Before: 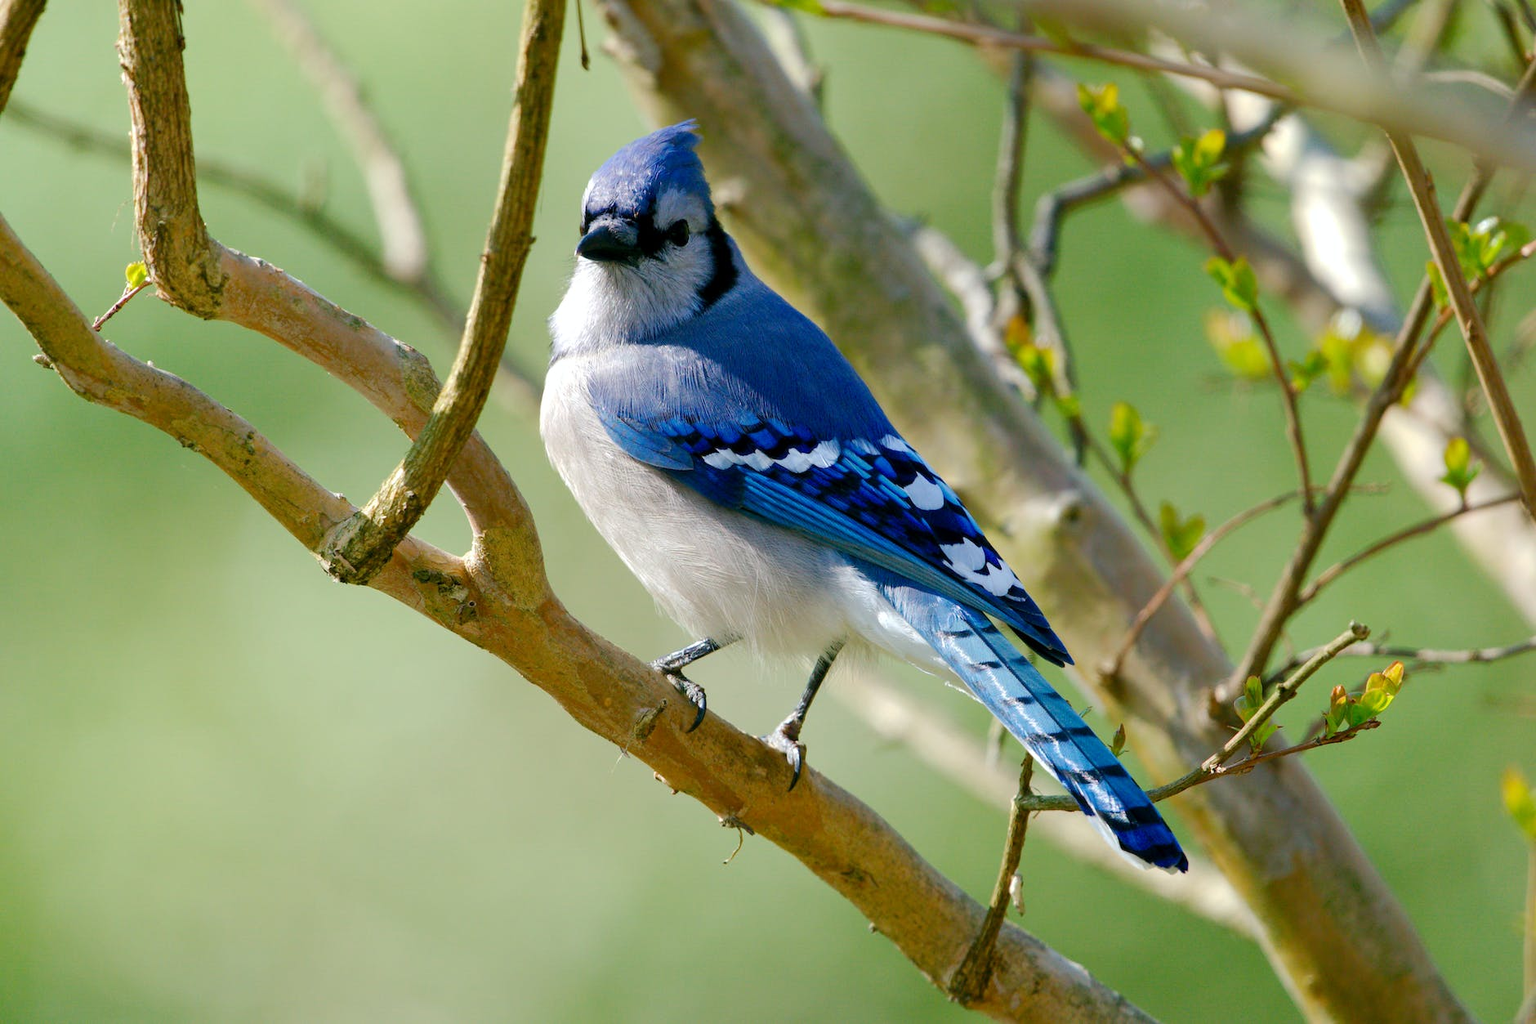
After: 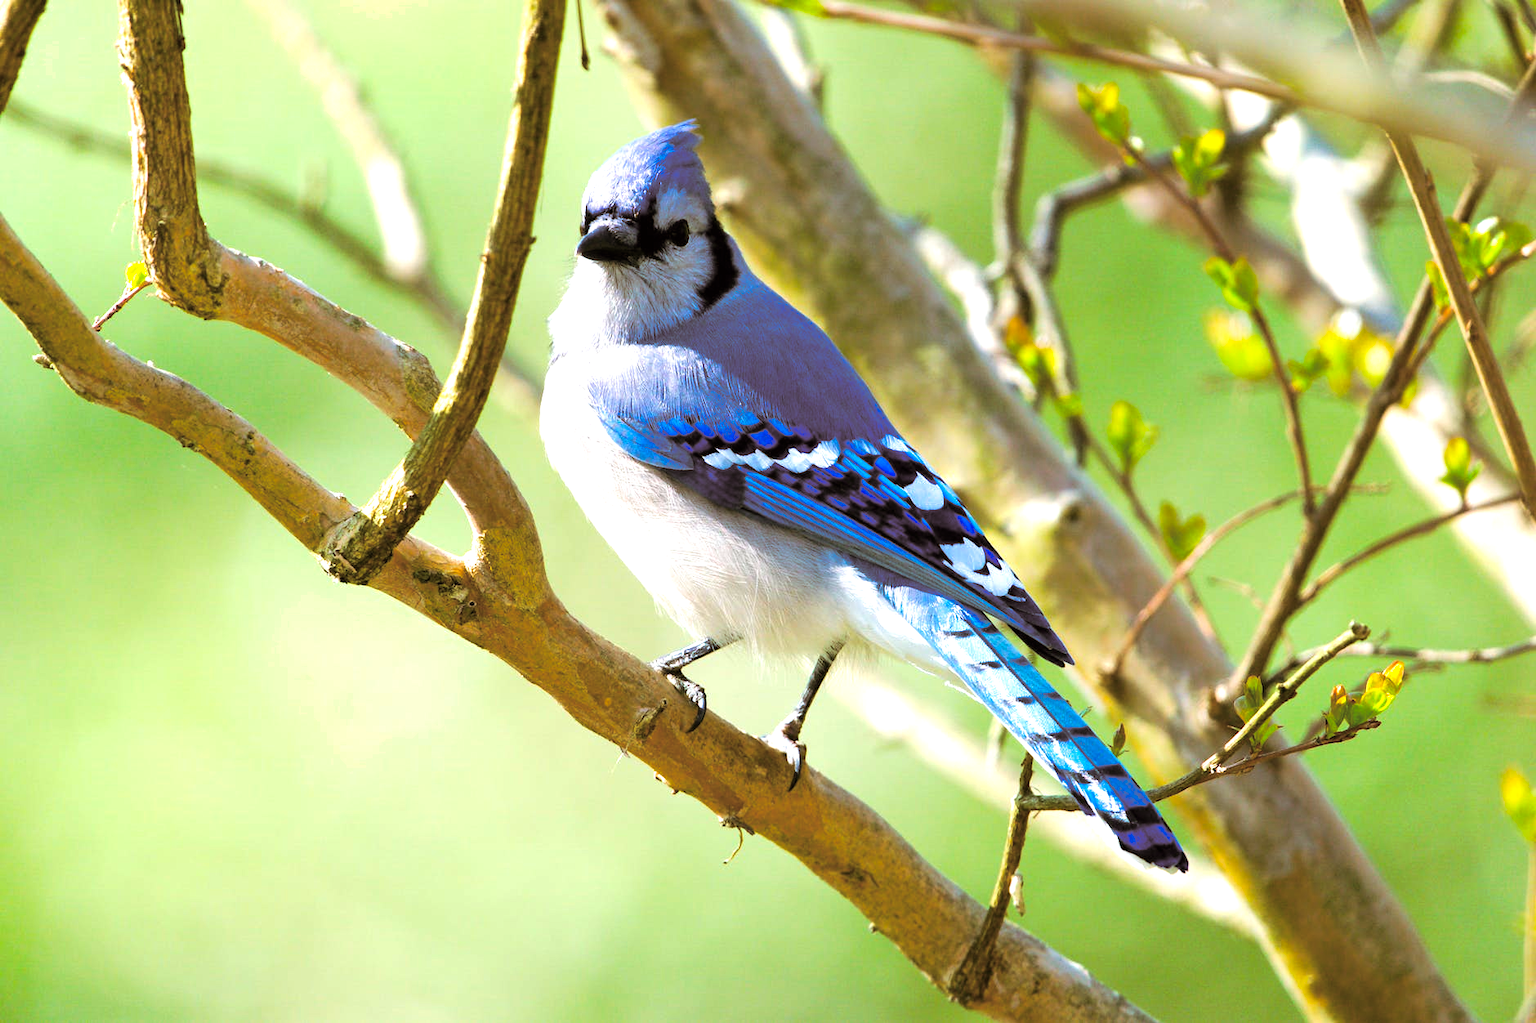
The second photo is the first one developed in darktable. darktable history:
color balance: lift [1, 1.001, 0.999, 1.001], gamma [1, 1.004, 1.007, 0.993], gain [1, 0.991, 0.987, 1.013], contrast 7.5%, contrast fulcrum 10%, output saturation 115%
exposure: black level correction 0, exposure 0.7 EV, compensate exposure bias true, compensate highlight preservation false
split-toning: shadows › hue 32.4°, shadows › saturation 0.51, highlights › hue 180°, highlights › saturation 0, balance -60.17, compress 55.19%
